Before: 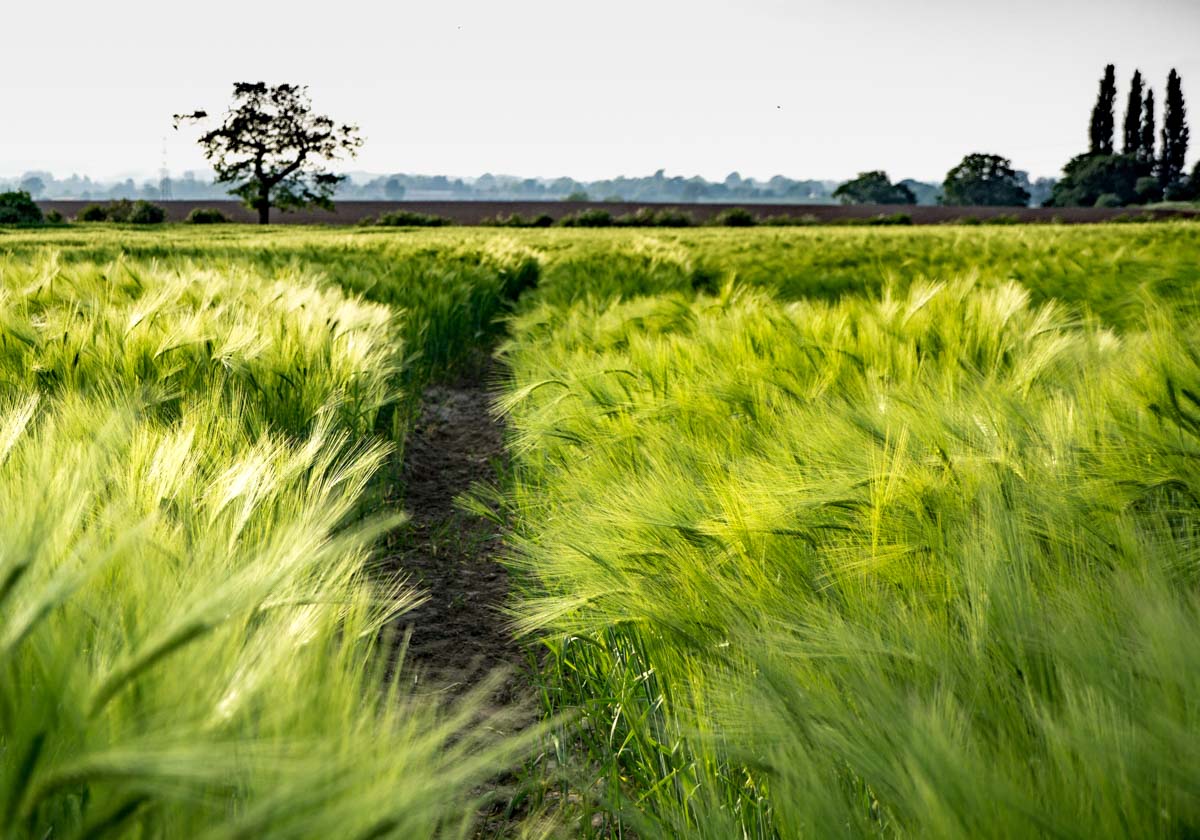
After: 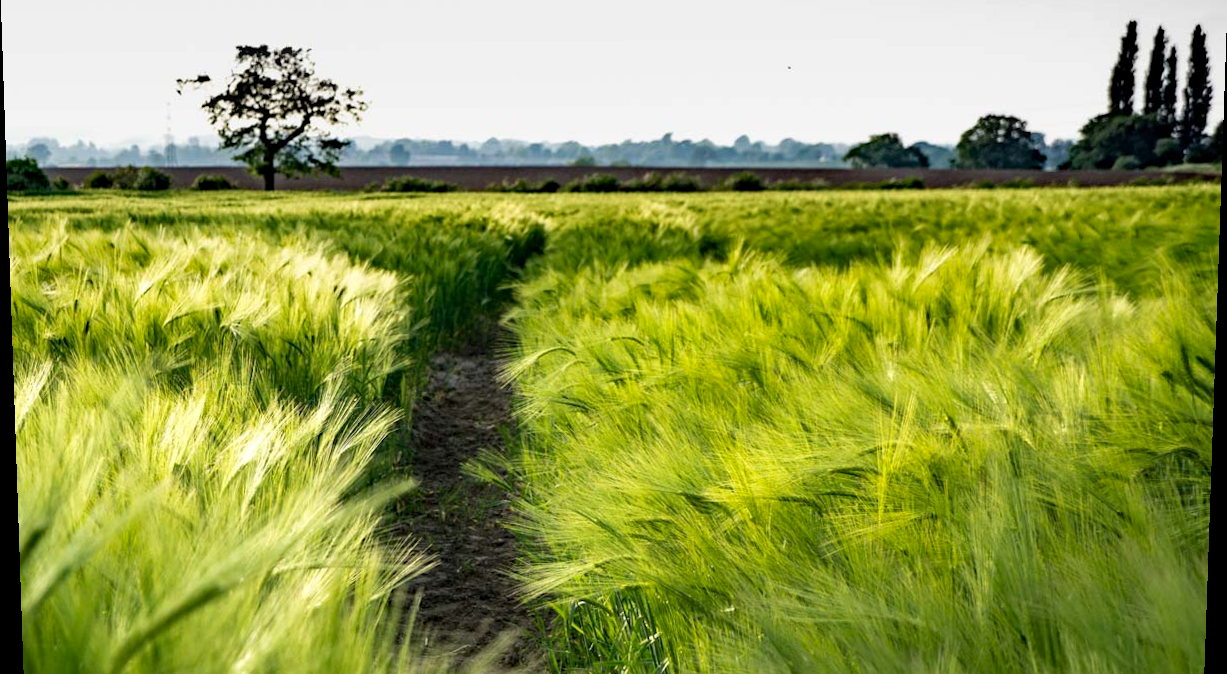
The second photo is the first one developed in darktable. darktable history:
crop and rotate: top 5.667%, bottom 14.937%
rotate and perspective: lens shift (vertical) 0.048, lens shift (horizontal) -0.024, automatic cropping off
haze removal: compatibility mode true, adaptive false
